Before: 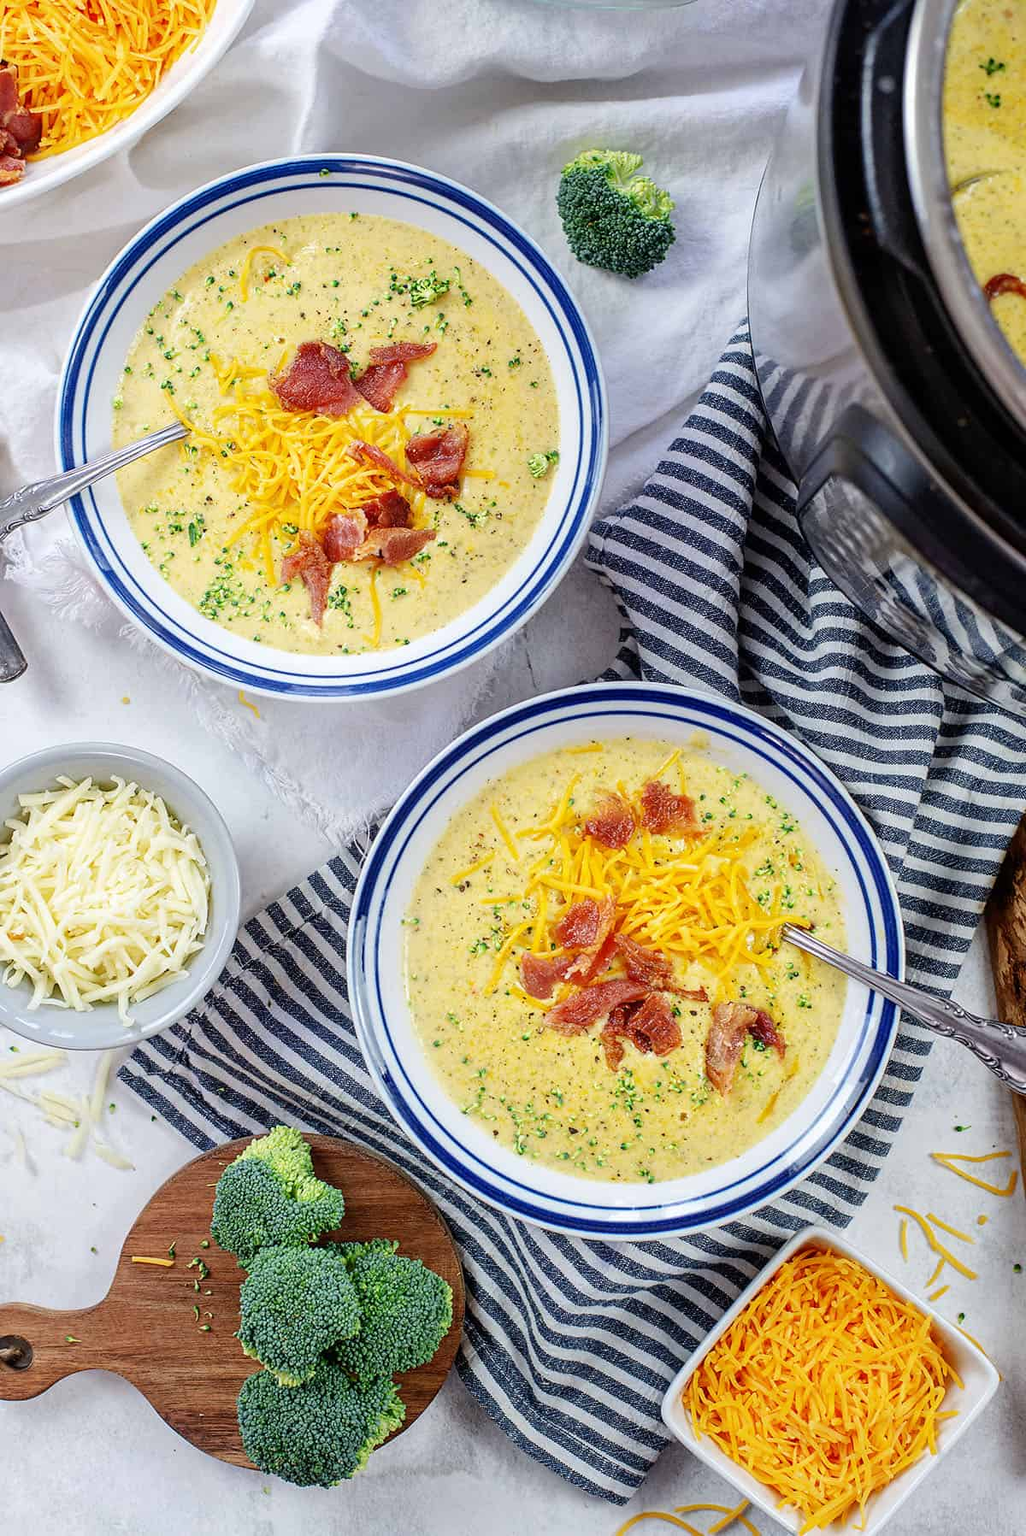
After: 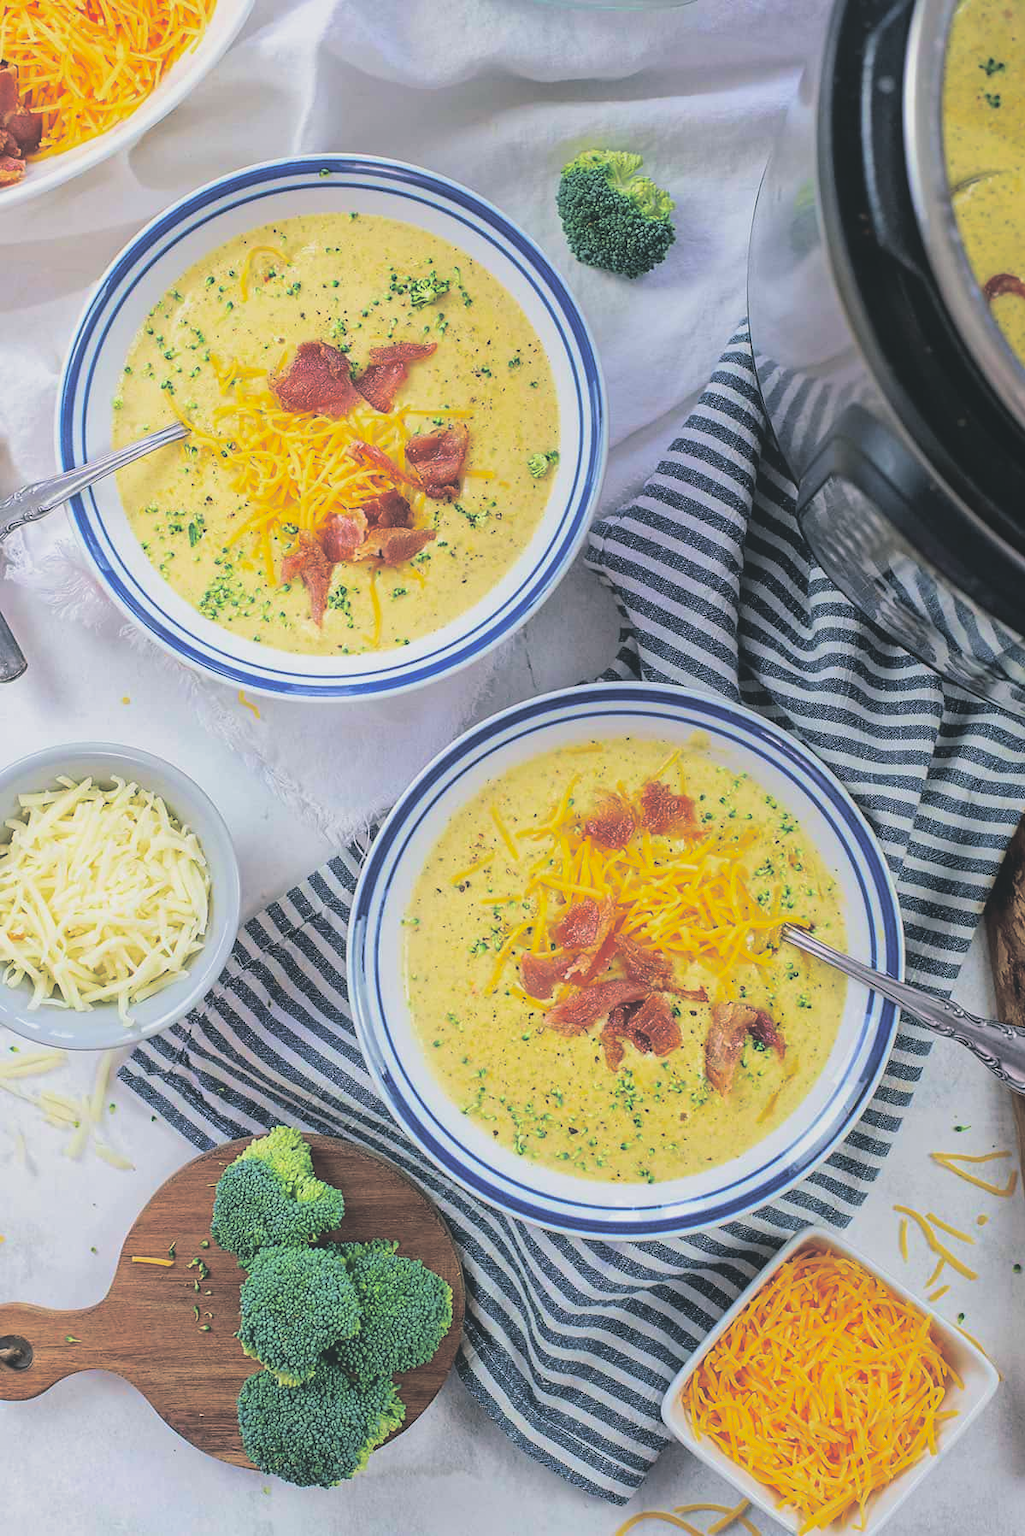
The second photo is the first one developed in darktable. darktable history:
local contrast: detail 69%
split-toning: shadows › hue 201.6°, shadows › saturation 0.16, highlights › hue 50.4°, highlights › saturation 0.2, balance -49.9
velvia: on, module defaults
